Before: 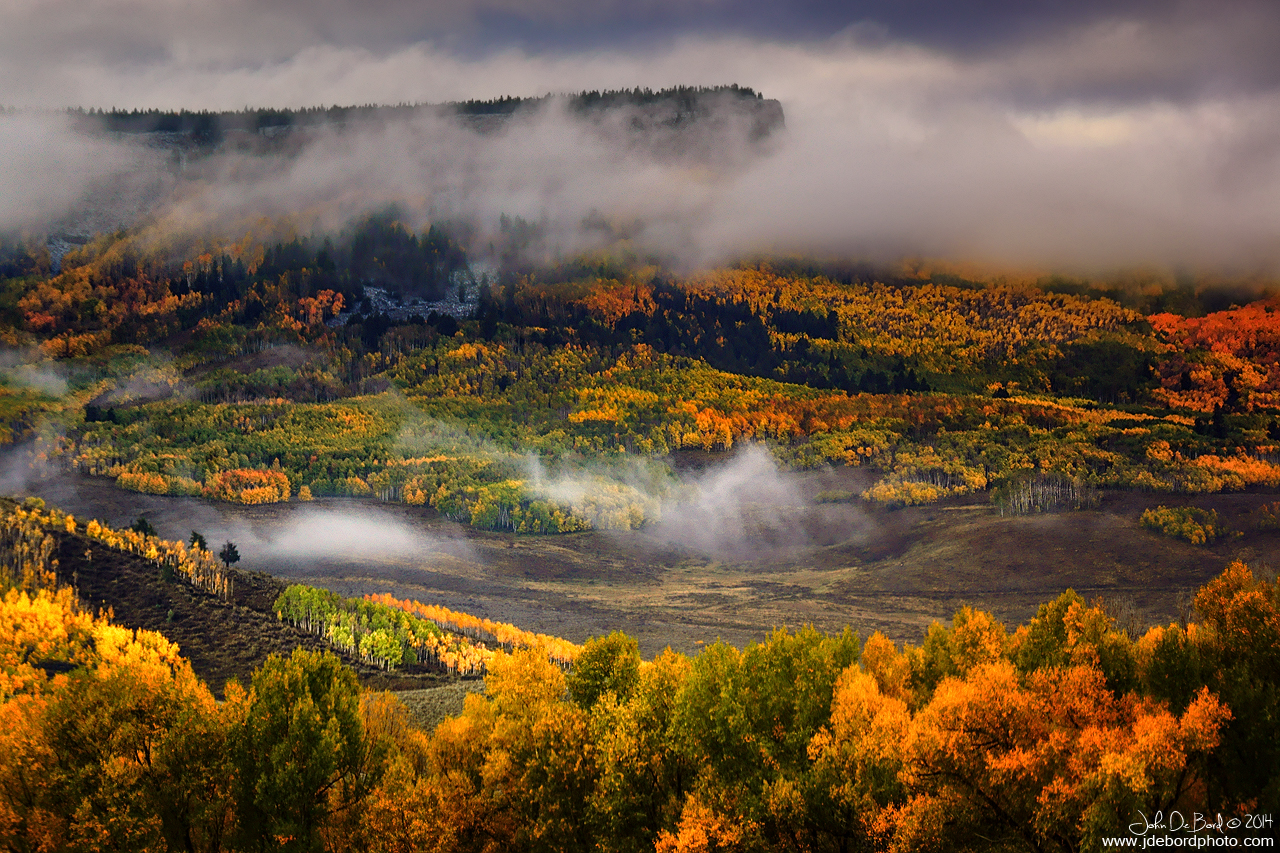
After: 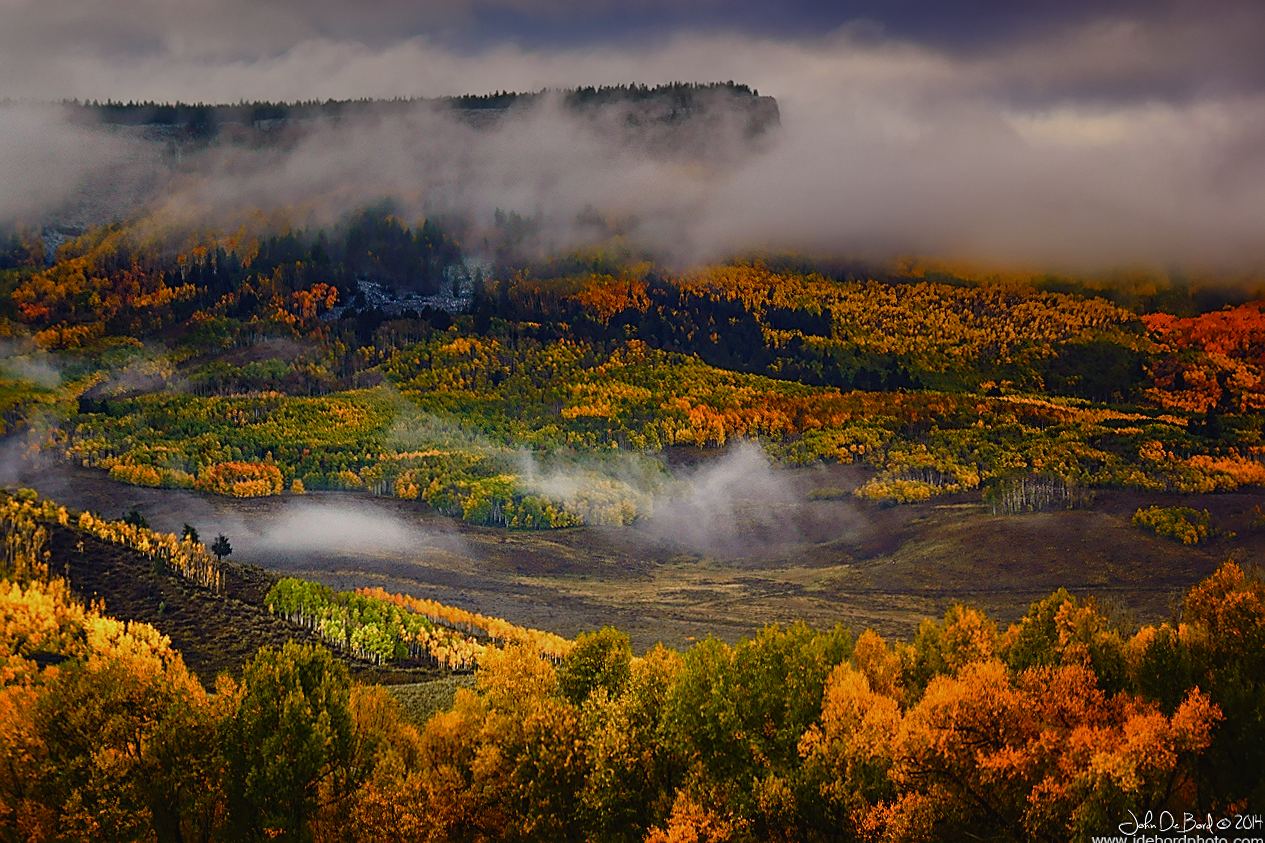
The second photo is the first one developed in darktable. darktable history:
crop and rotate: angle -0.436°
sharpen: on, module defaults
color balance rgb: global offset › luminance 0.257%, global offset › hue 168.81°, perceptual saturation grading › global saturation 13.61%, perceptual saturation grading › highlights -25.559%, perceptual saturation grading › shadows 29.881%, global vibrance 14.97%
exposure: black level correction 0, exposure -0.826 EV, compensate exposure bias true, compensate highlight preservation false
